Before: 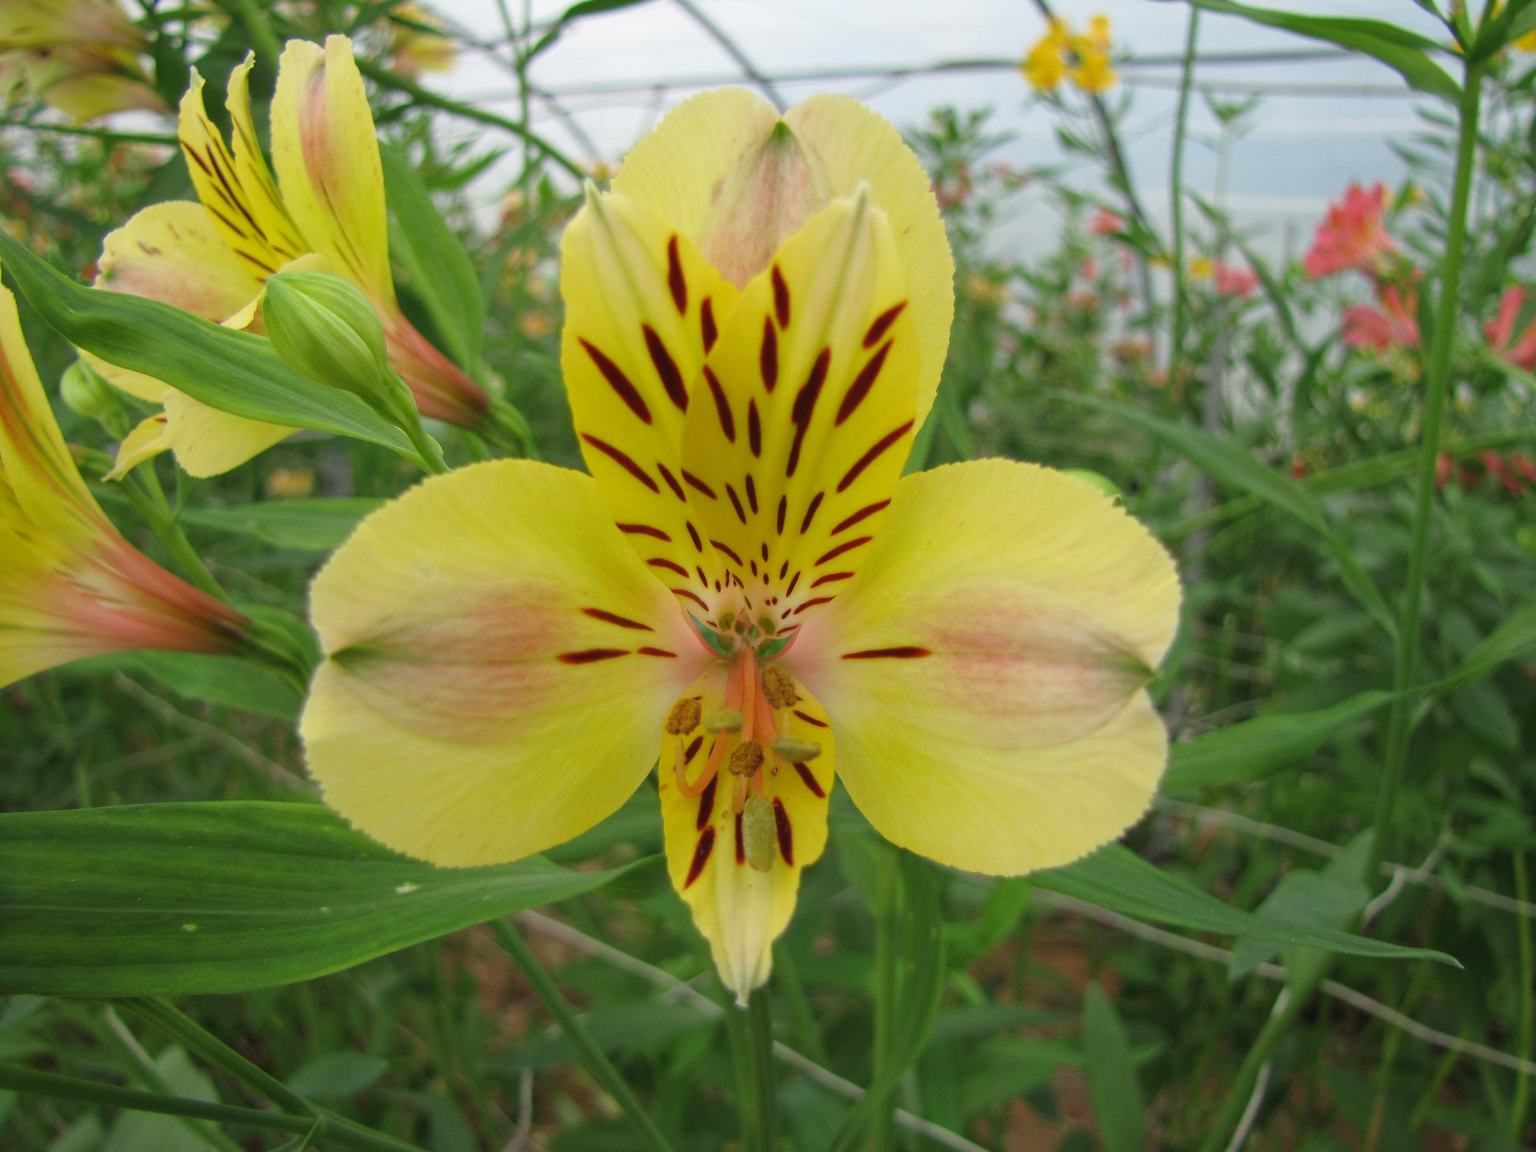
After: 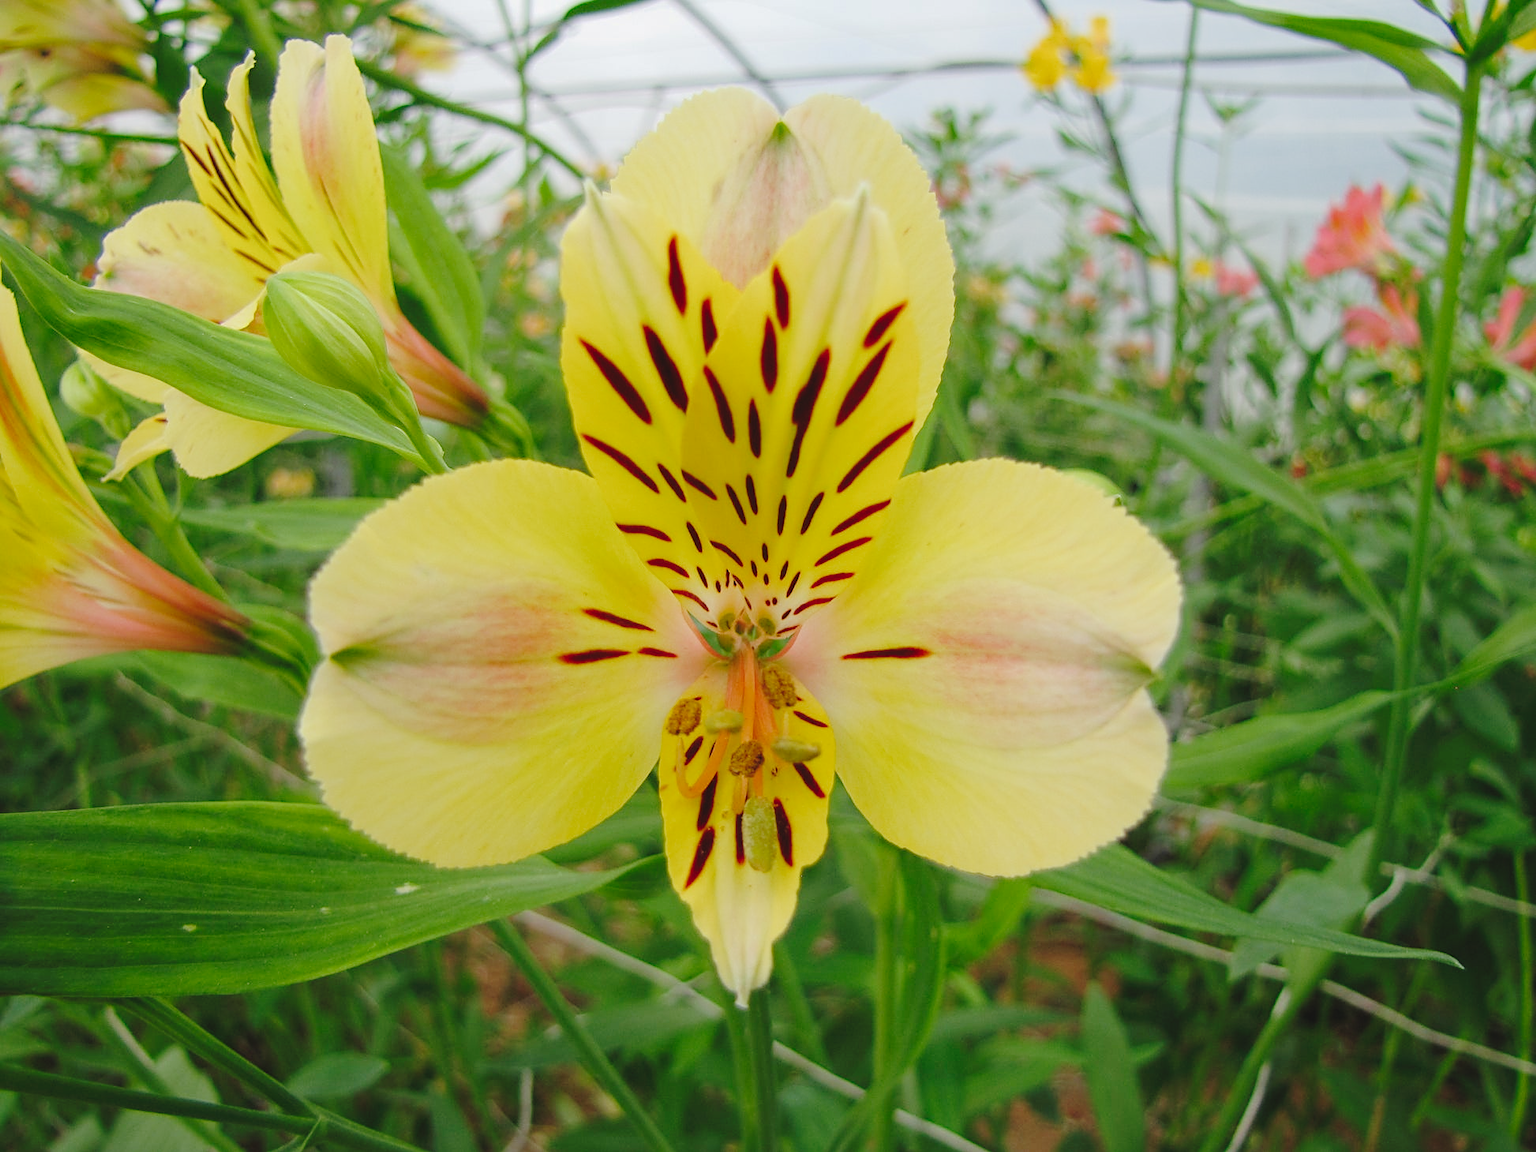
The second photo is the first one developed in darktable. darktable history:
tone curve: curves: ch0 [(0, 0) (0.003, 0.064) (0.011, 0.065) (0.025, 0.061) (0.044, 0.068) (0.069, 0.083) (0.1, 0.102) (0.136, 0.126) (0.177, 0.172) (0.224, 0.225) (0.277, 0.306) (0.335, 0.397) (0.399, 0.483) (0.468, 0.56) (0.543, 0.634) (0.623, 0.708) (0.709, 0.77) (0.801, 0.832) (0.898, 0.899) (1, 1)], preserve colors none
sharpen: on, module defaults
color zones: curves: ch0 [(0, 0.5) (0.143, 0.5) (0.286, 0.5) (0.429, 0.495) (0.571, 0.437) (0.714, 0.44) (0.857, 0.496) (1, 0.5)]
